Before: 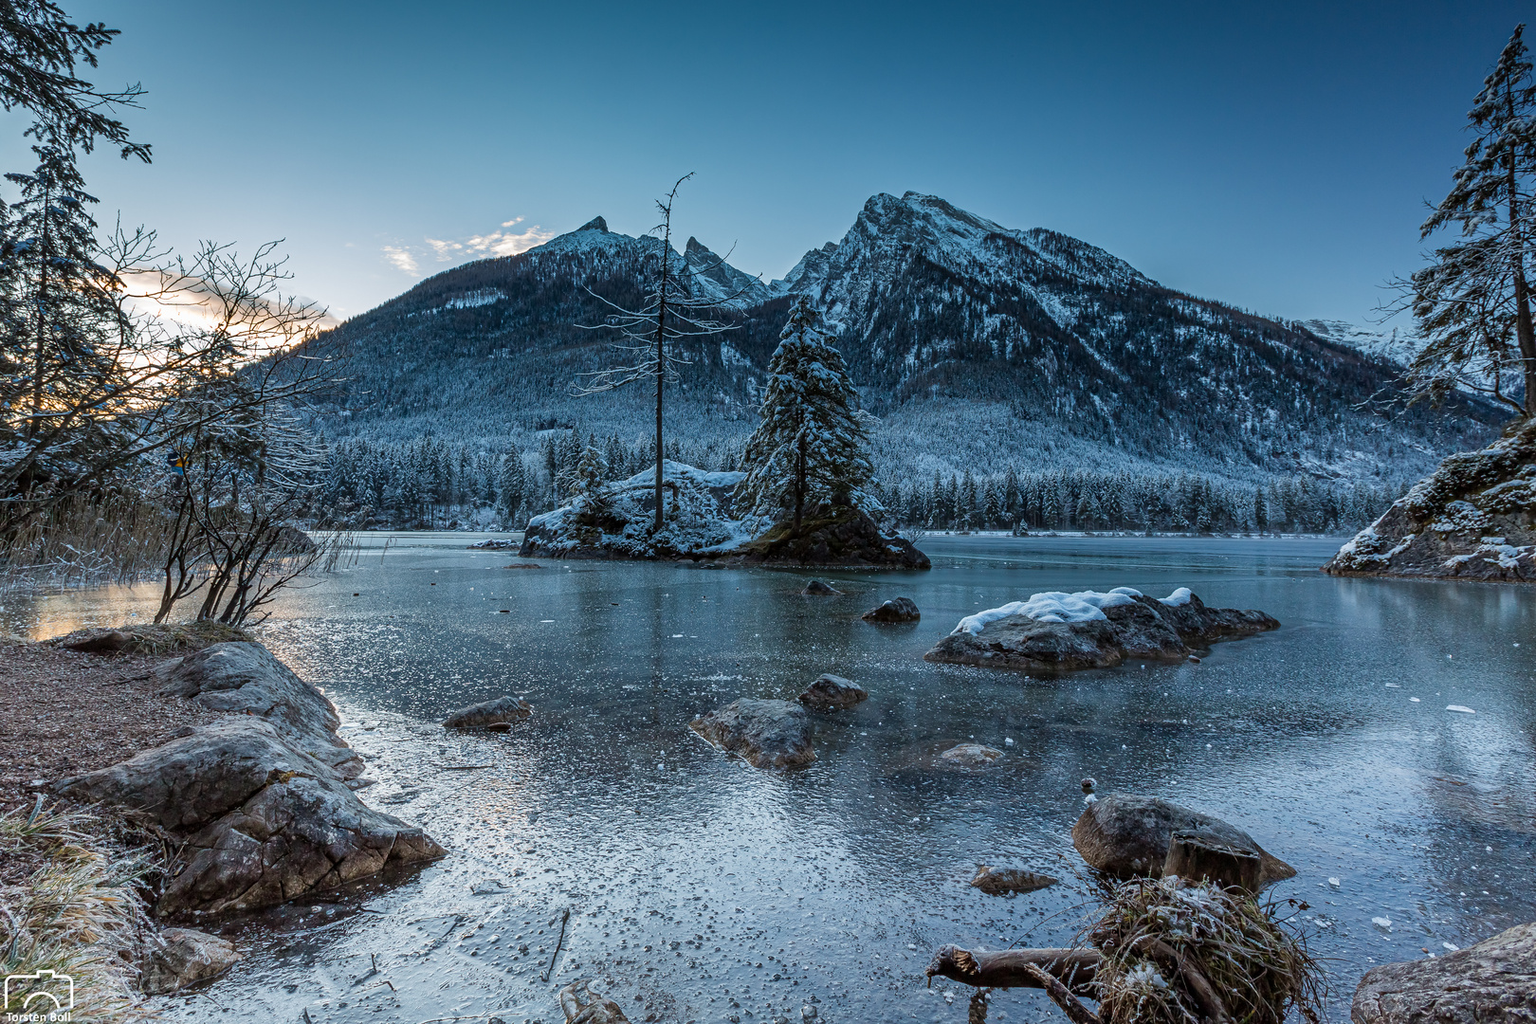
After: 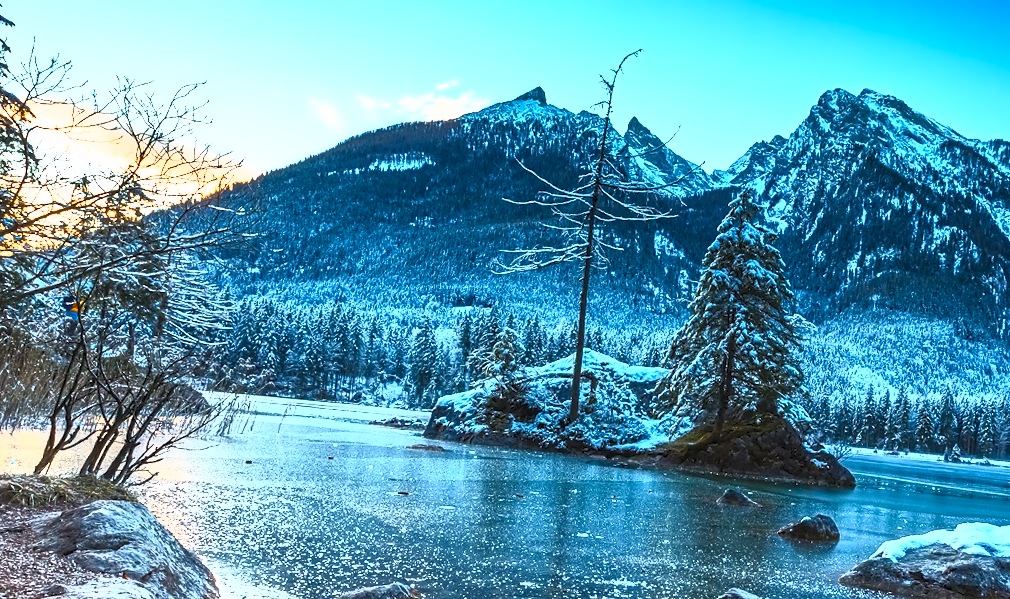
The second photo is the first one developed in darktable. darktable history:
crop and rotate: angle -4.99°, left 2.122%, top 6.945%, right 27.566%, bottom 30.519%
contrast equalizer: y [[0.5 ×4, 0.525, 0.667], [0.5 ×6], [0.5 ×6], [0 ×4, 0.042, 0], [0, 0, 0.004, 0.1, 0.191, 0.131]]
contrast brightness saturation: contrast 1, brightness 1, saturation 1
